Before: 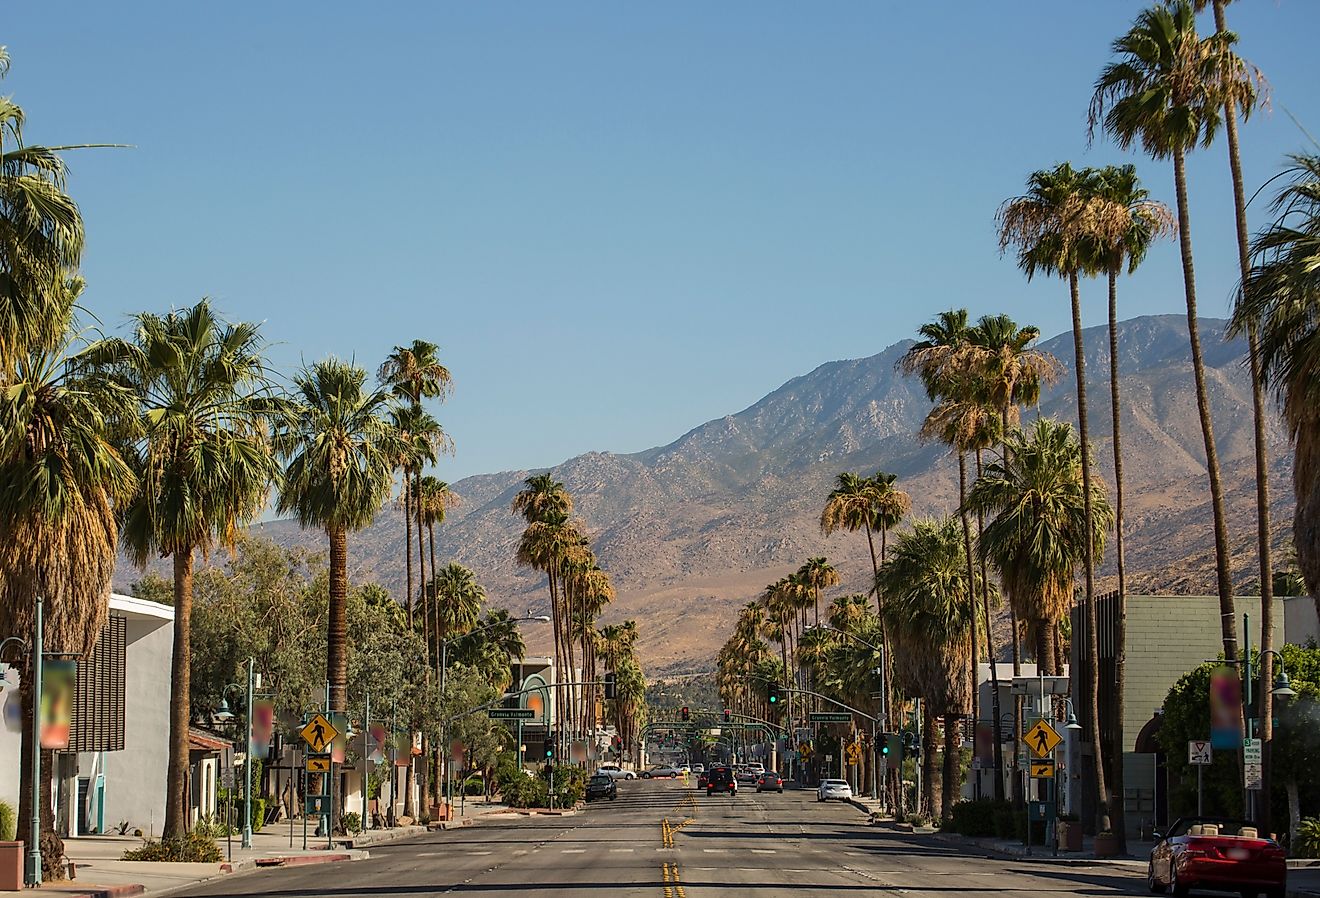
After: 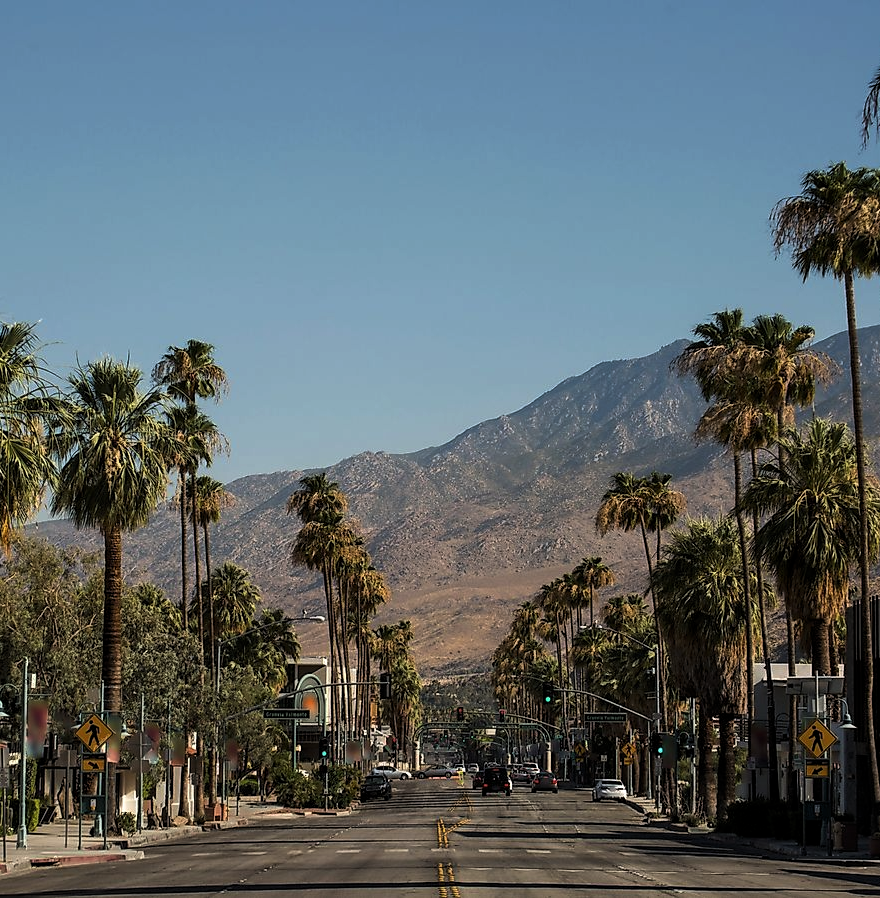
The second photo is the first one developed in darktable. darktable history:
crop: left 17.11%, right 16.216%
levels: levels [0.029, 0.545, 0.971]
base curve: curves: ch0 [(0, 0) (0.303, 0.277) (1, 1)], preserve colors none
